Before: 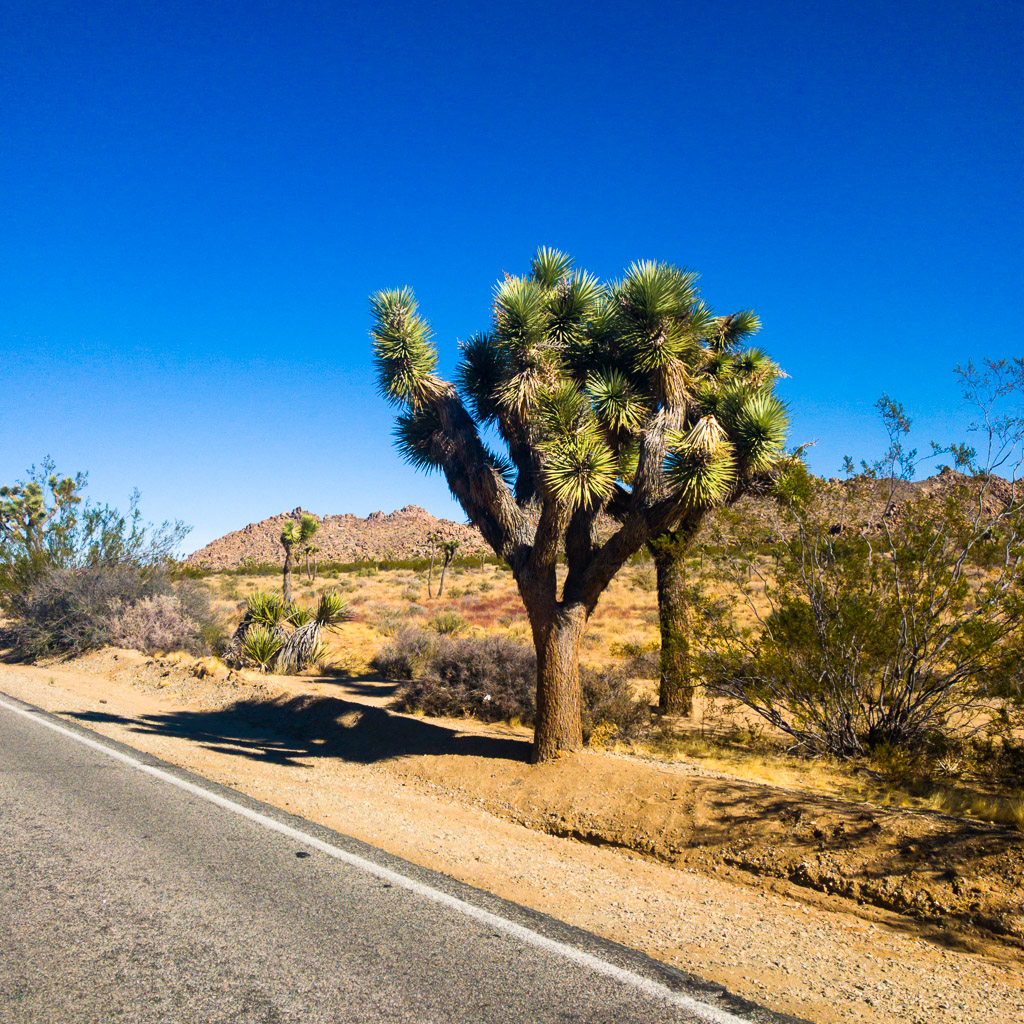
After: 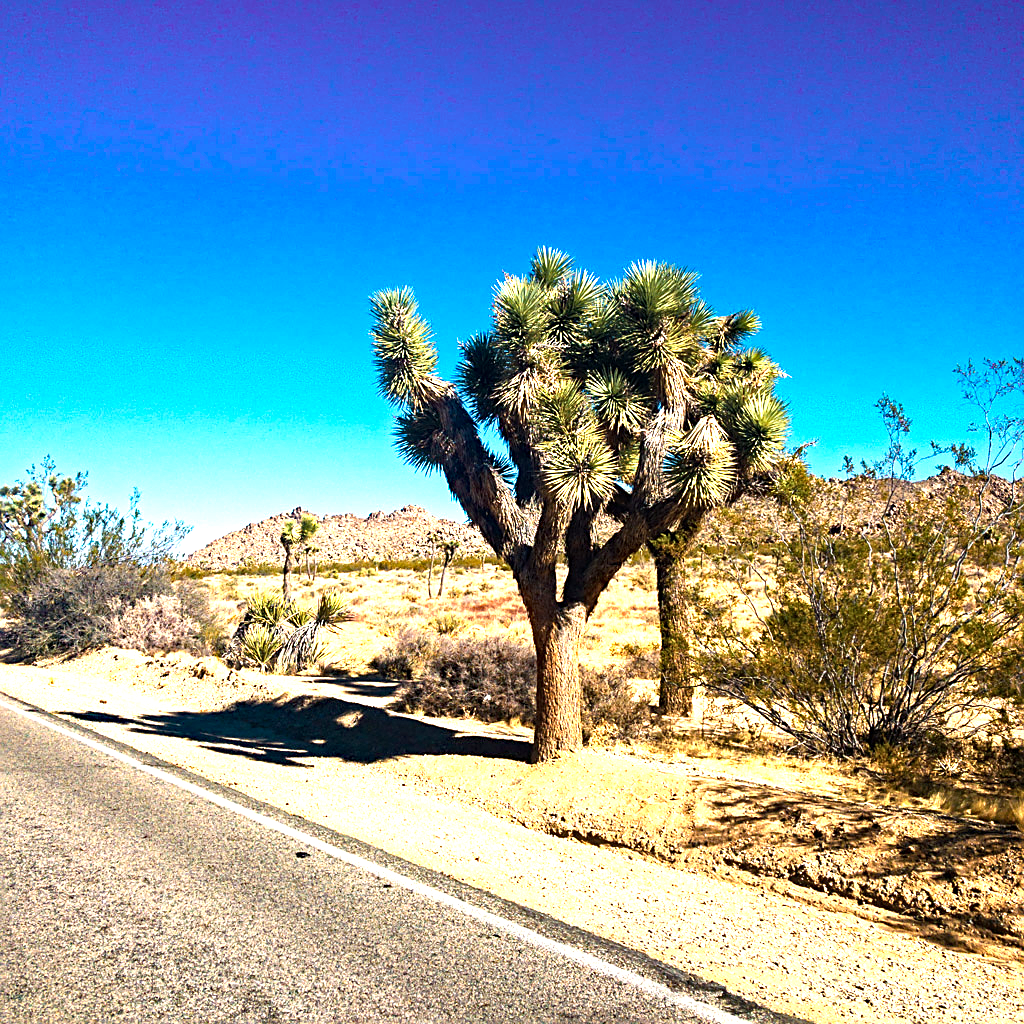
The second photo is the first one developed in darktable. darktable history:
exposure: exposure 0.562 EV, compensate highlight preservation false
sharpen: amount 0.534
haze removal: strength 0.521, distance 0.919, compatibility mode true, adaptive false
color zones: curves: ch0 [(0.018, 0.548) (0.197, 0.654) (0.425, 0.447) (0.605, 0.658) (0.732, 0.579)]; ch1 [(0.105, 0.531) (0.224, 0.531) (0.386, 0.39) (0.618, 0.456) (0.732, 0.456) (0.956, 0.421)]; ch2 [(0.039, 0.583) (0.215, 0.465) (0.399, 0.544) (0.465, 0.548) (0.614, 0.447) (0.724, 0.43) (0.882, 0.623) (0.956, 0.632)]
